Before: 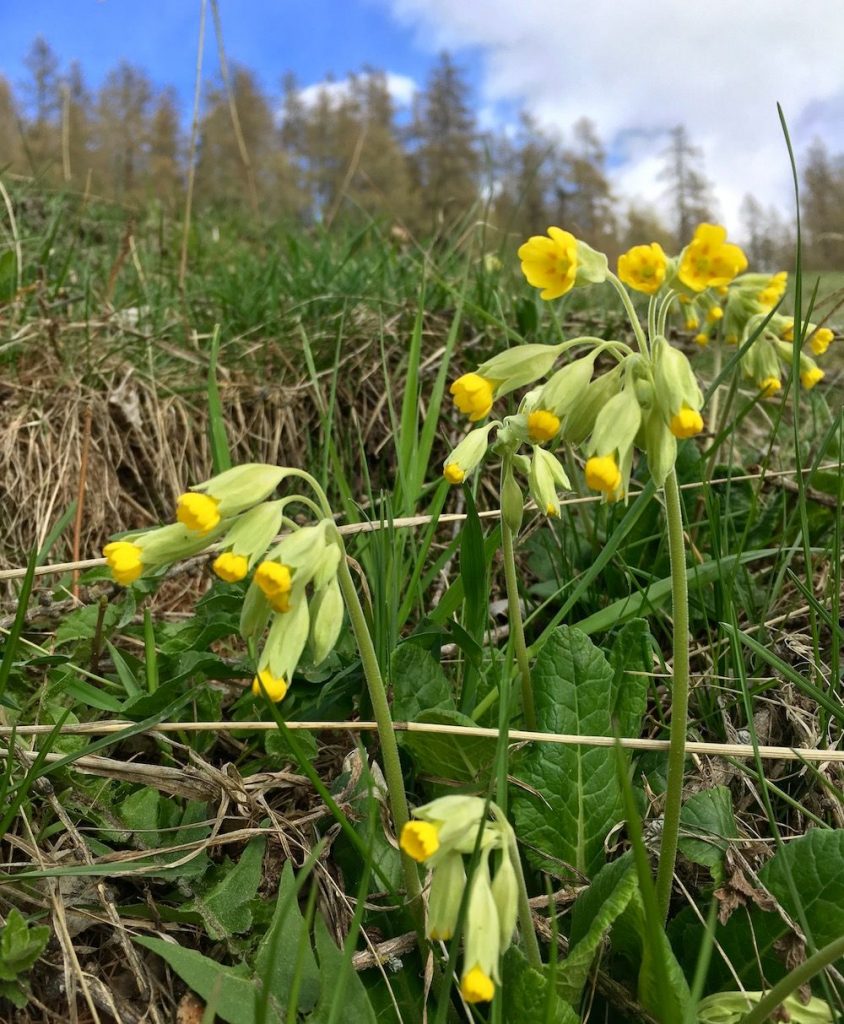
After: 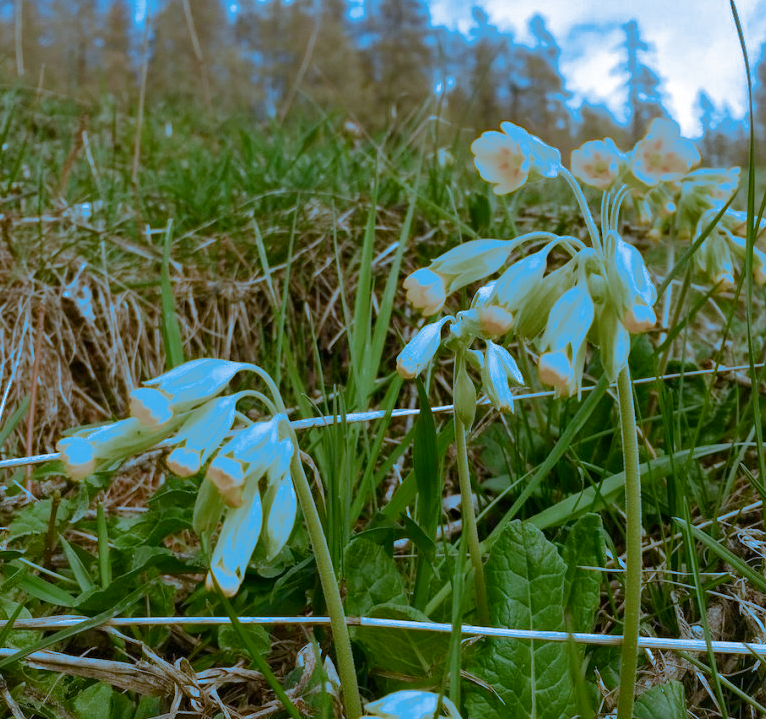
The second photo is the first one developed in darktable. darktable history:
crop: left 5.596%, top 10.314%, right 3.534%, bottom 19.395%
split-toning: shadows › hue 220°, shadows › saturation 0.64, highlights › hue 220°, highlights › saturation 0.64, balance 0, compress 5.22%
color balance rgb: perceptual saturation grading › global saturation 20%, perceptual saturation grading › highlights -25%, perceptual saturation grading › shadows 25%
